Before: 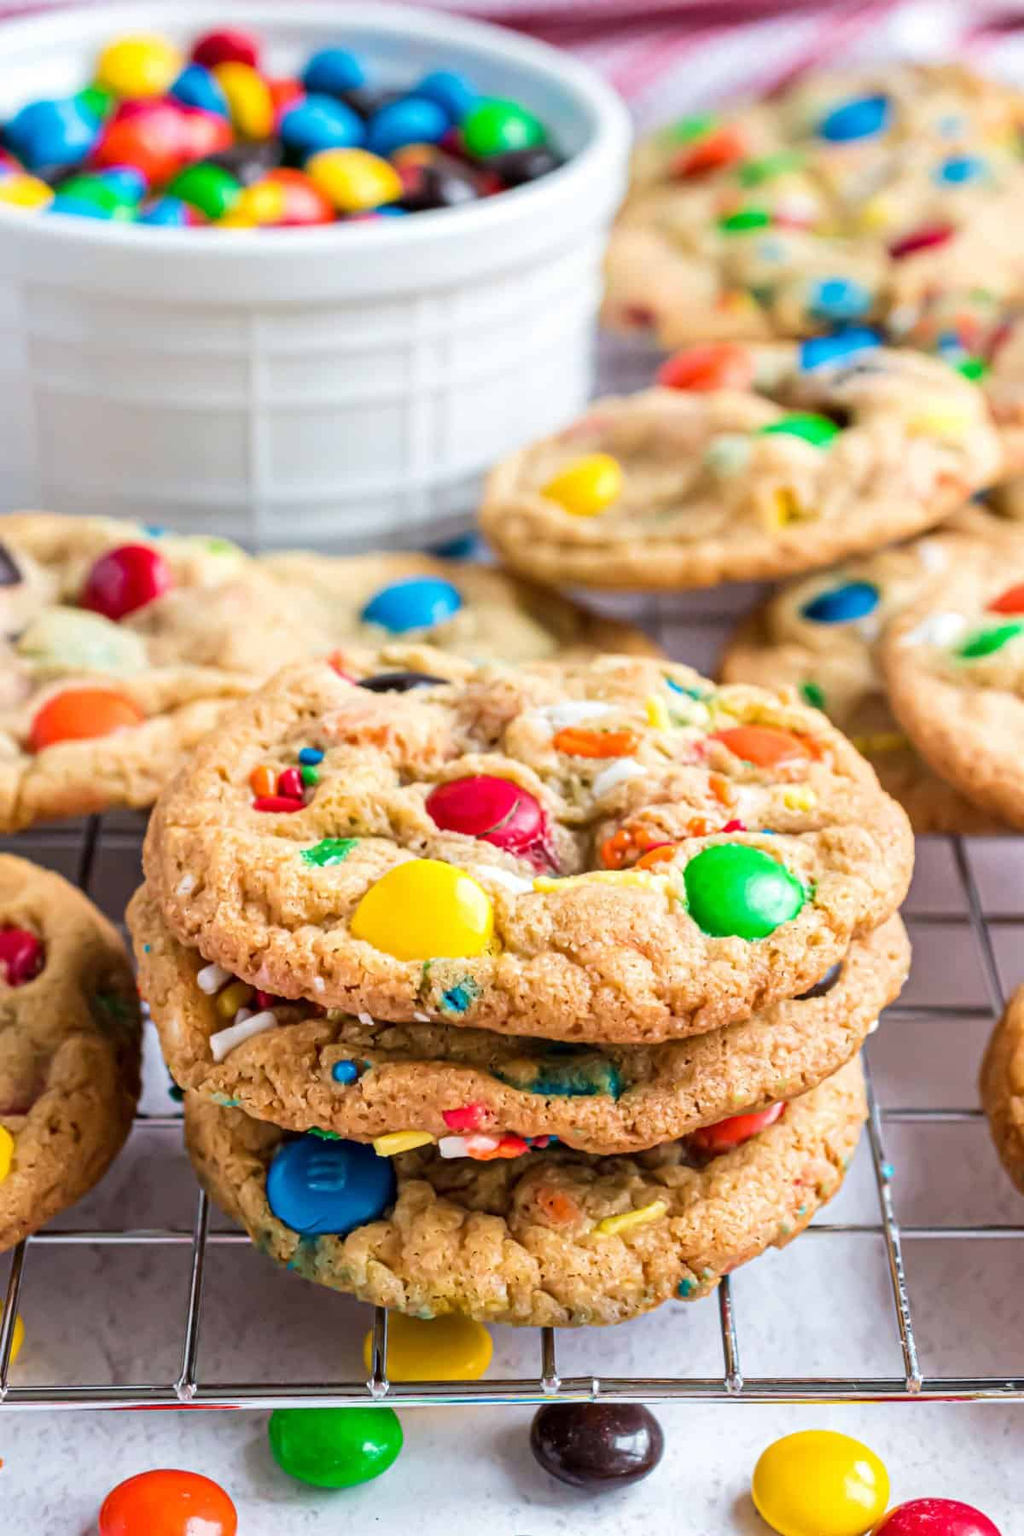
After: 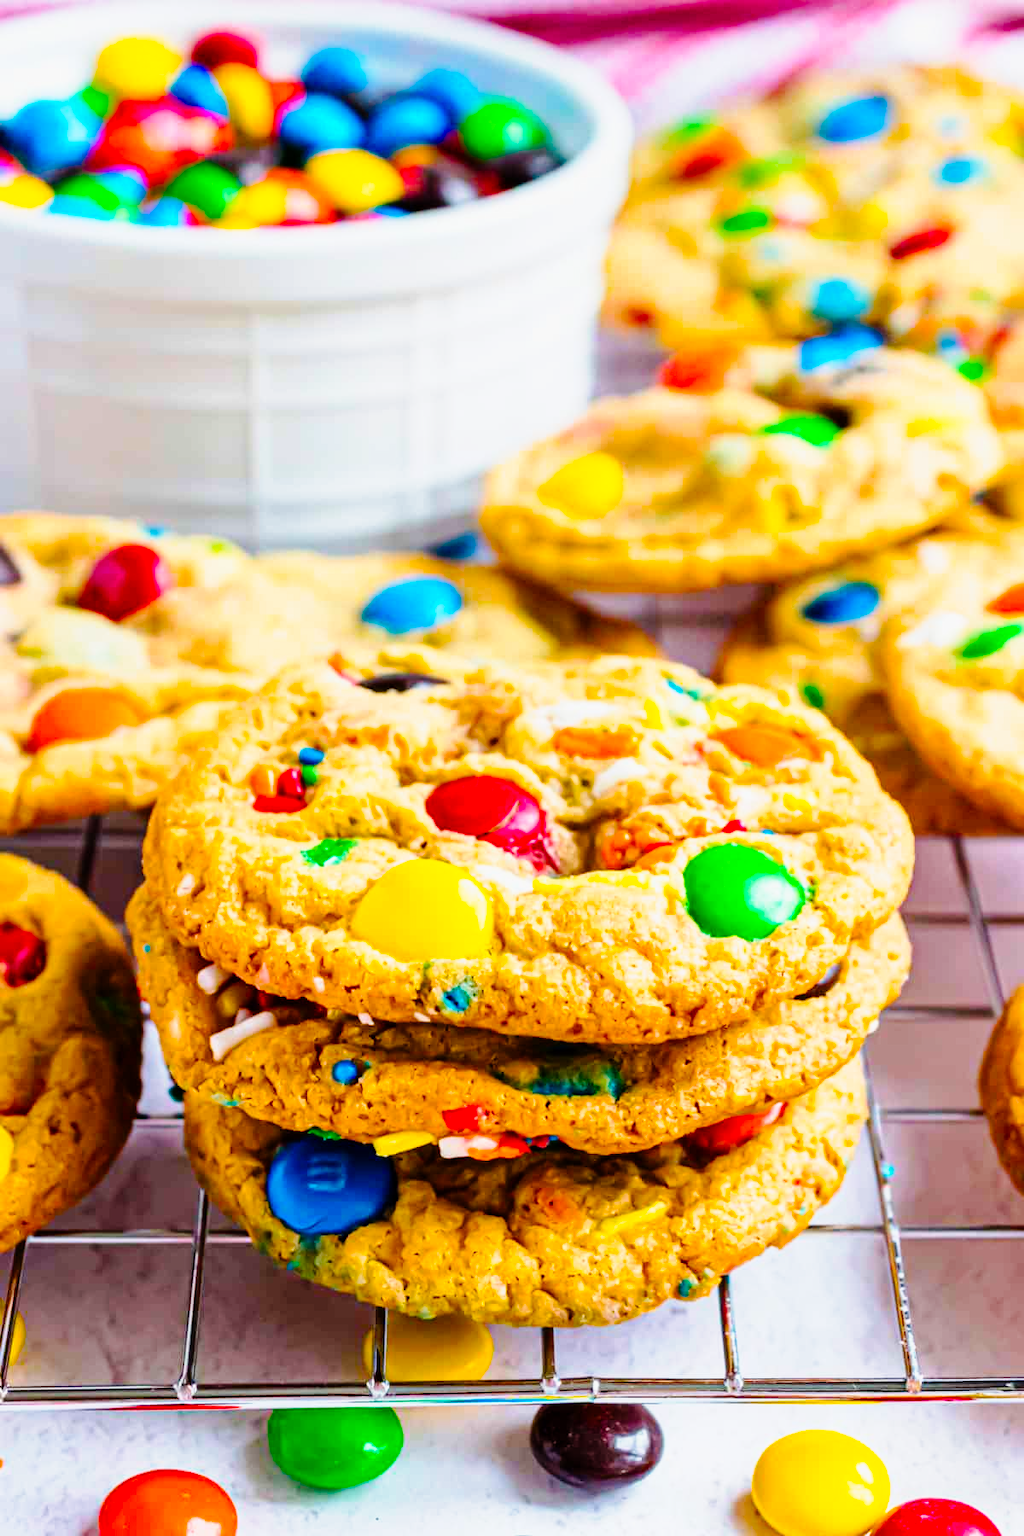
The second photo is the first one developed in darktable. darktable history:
tone curve: curves: ch0 [(0, 0) (0.136, 0.071) (0.346, 0.366) (0.489, 0.573) (0.66, 0.748) (0.858, 0.926) (1, 0.977)]; ch1 [(0, 0) (0.353, 0.344) (0.45, 0.46) (0.498, 0.498) (0.521, 0.512) (0.563, 0.559) (0.592, 0.605) (0.641, 0.673) (1, 1)]; ch2 [(0, 0) (0.333, 0.346) (0.375, 0.375) (0.424, 0.43) (0.476, 0.492) (0.502, 0.502) (0.524, 0.531) (0.579, 0.61) (0.612, 0.644) (0.641, 0.722) (1, 1)], preserve colors none
color balance rgb: linear chroma grading › global chroma 20.267%, perceptual saturation grading › global saturation 30.642%, global vibrance 20.734%
exposure: compensate highlight preservation false
